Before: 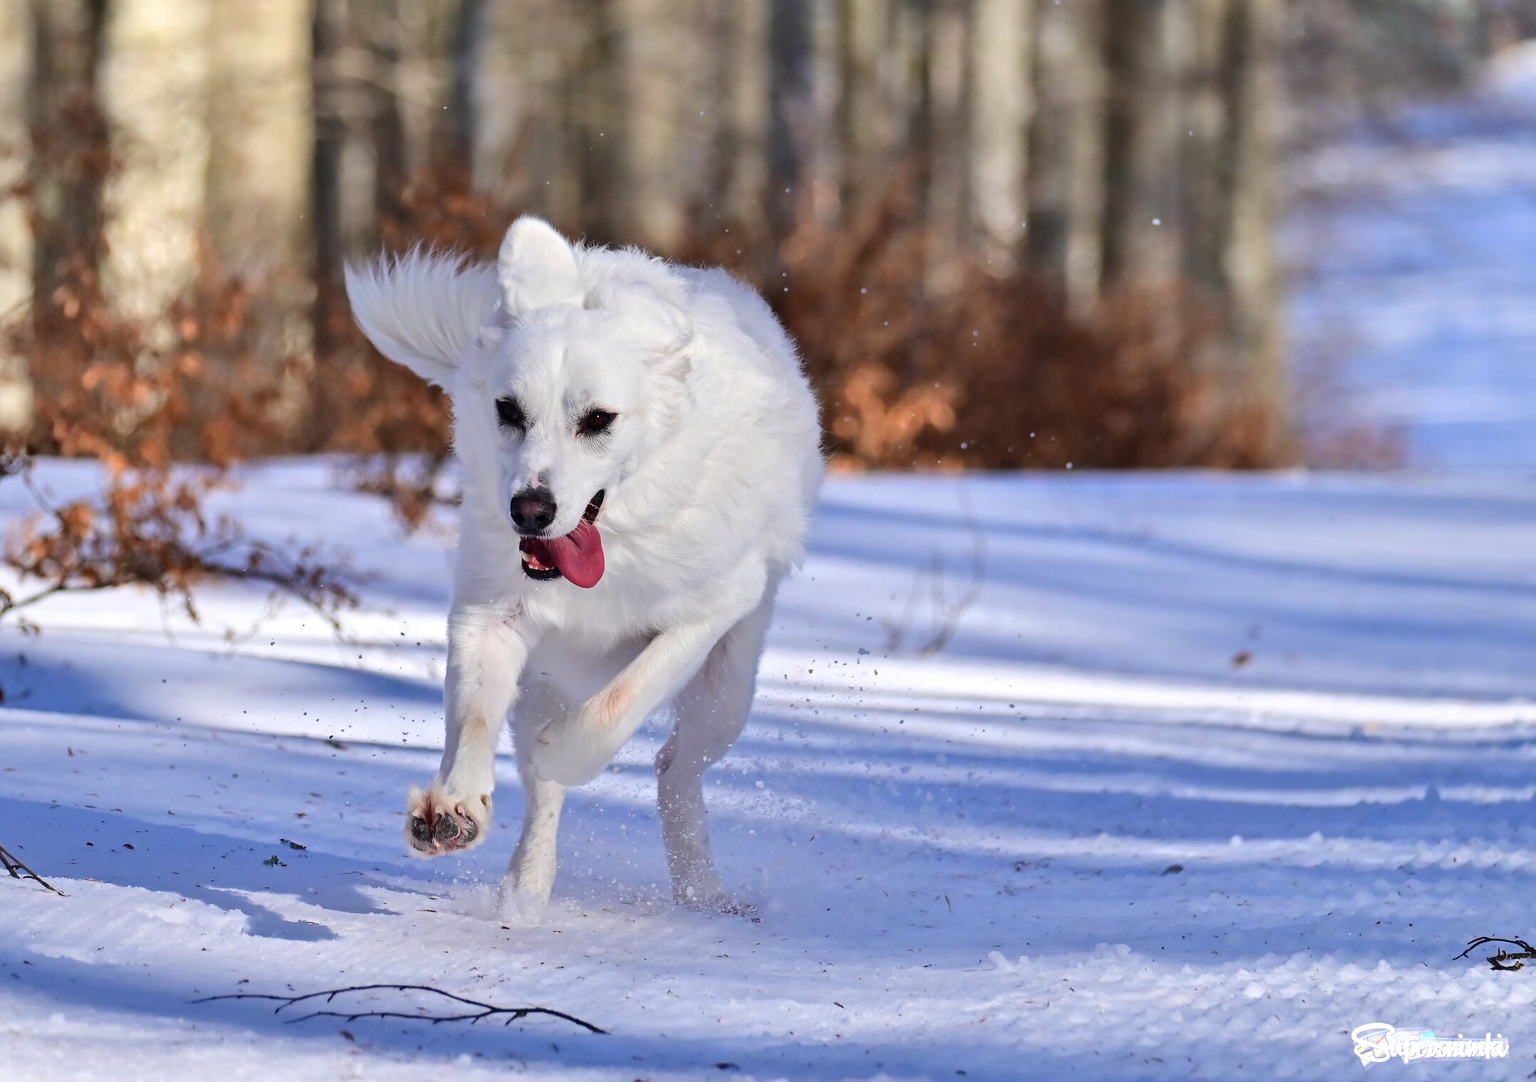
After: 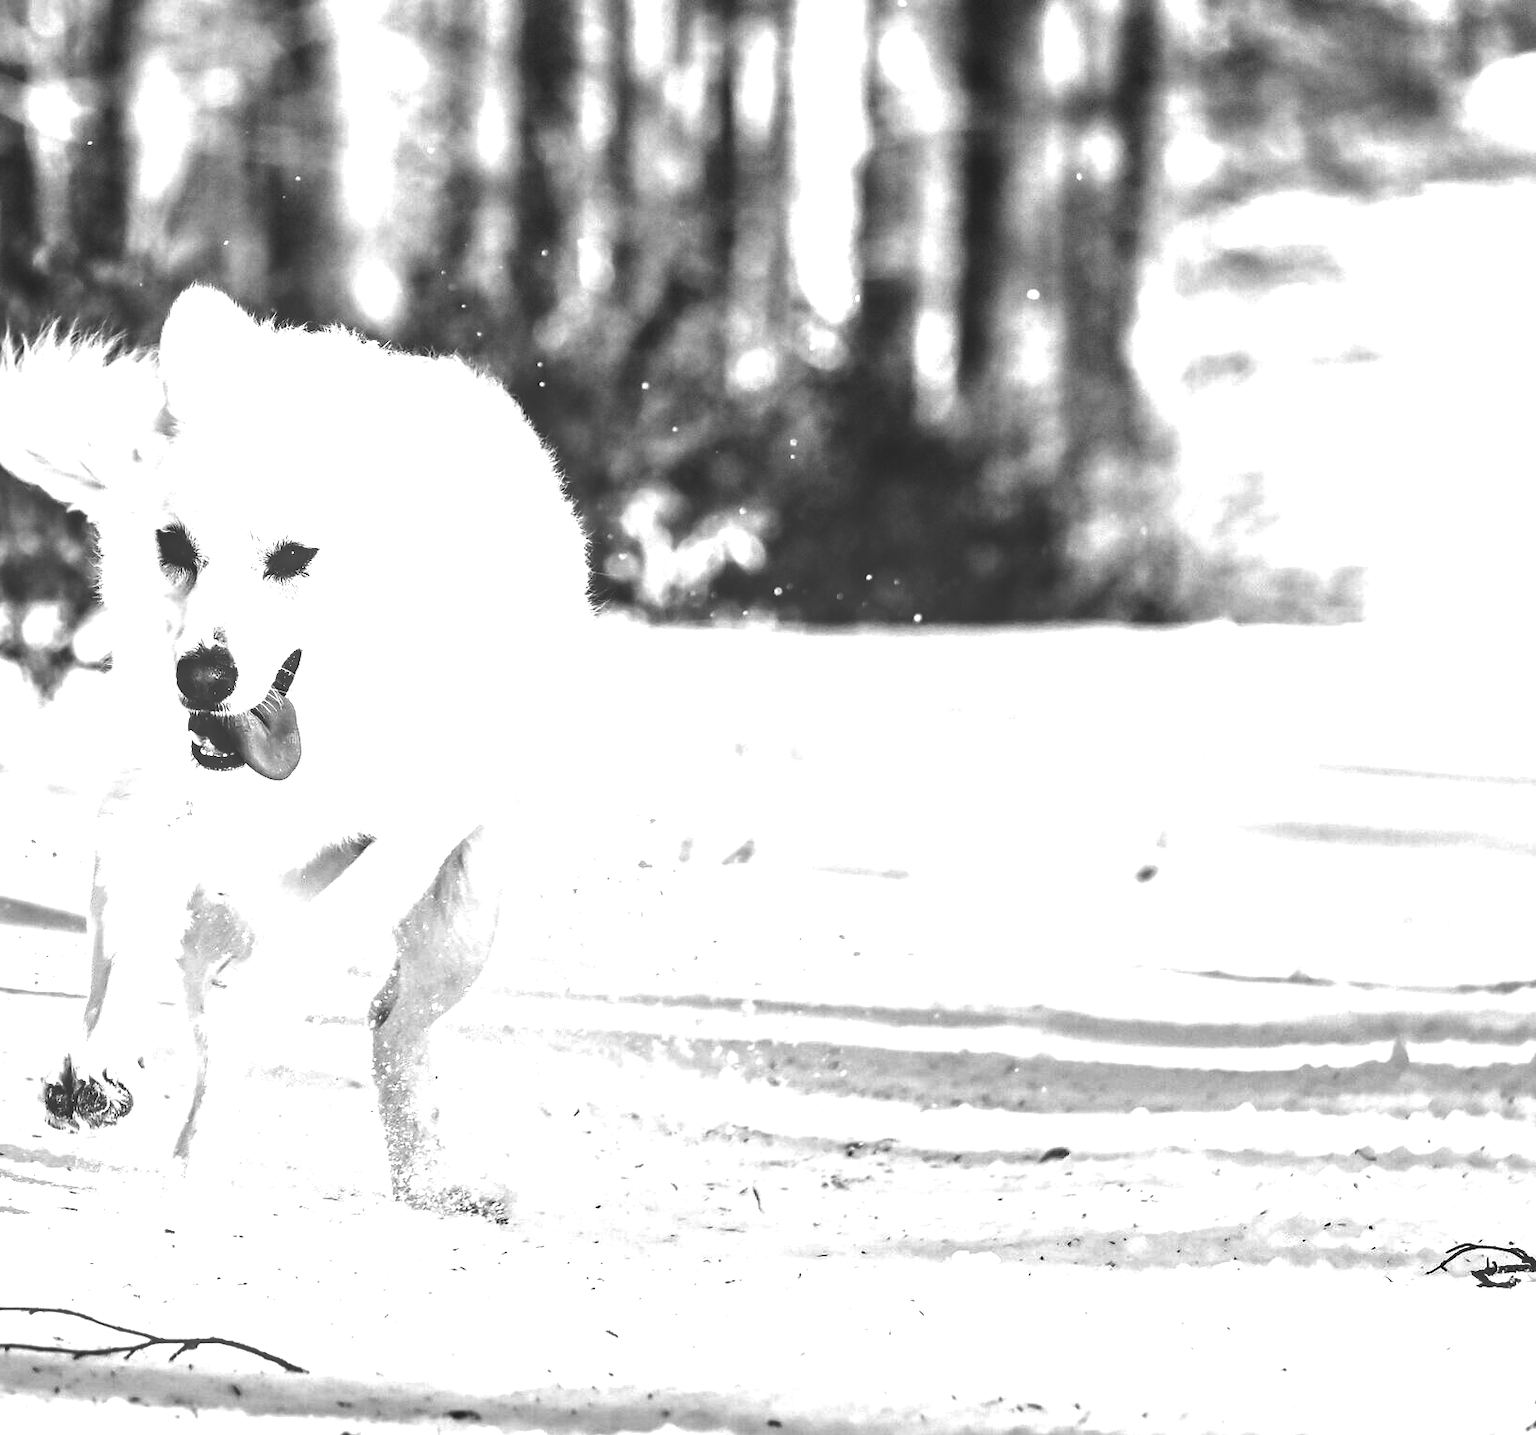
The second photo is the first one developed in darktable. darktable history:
local contrast: on, module defaults
white balance: red 1.045, blue 0.932
contrast brightness saturation: contrast -0.03, brightness -0.59, saturation -1
velvia: on, module defaults
exposure: black level correction 0.001, exposure 1.822 EV, compensate exposure bias true, compensate highlight preservation false
tone equalizer: -8 EV -0.75 EV, -7 EV -0.7 EV, -6 EV -0.6 EV, -5 EV -0.4 EV, -3 EV 0.4 EV, -2 EV 0.6 EV, -1 EV 0.7 EV, +0 EV 0.75 EV, edges refinement/feathering 500, mask exposure compensation -1.57 EV, preserve details no
crop and rotate: left 24.6%
